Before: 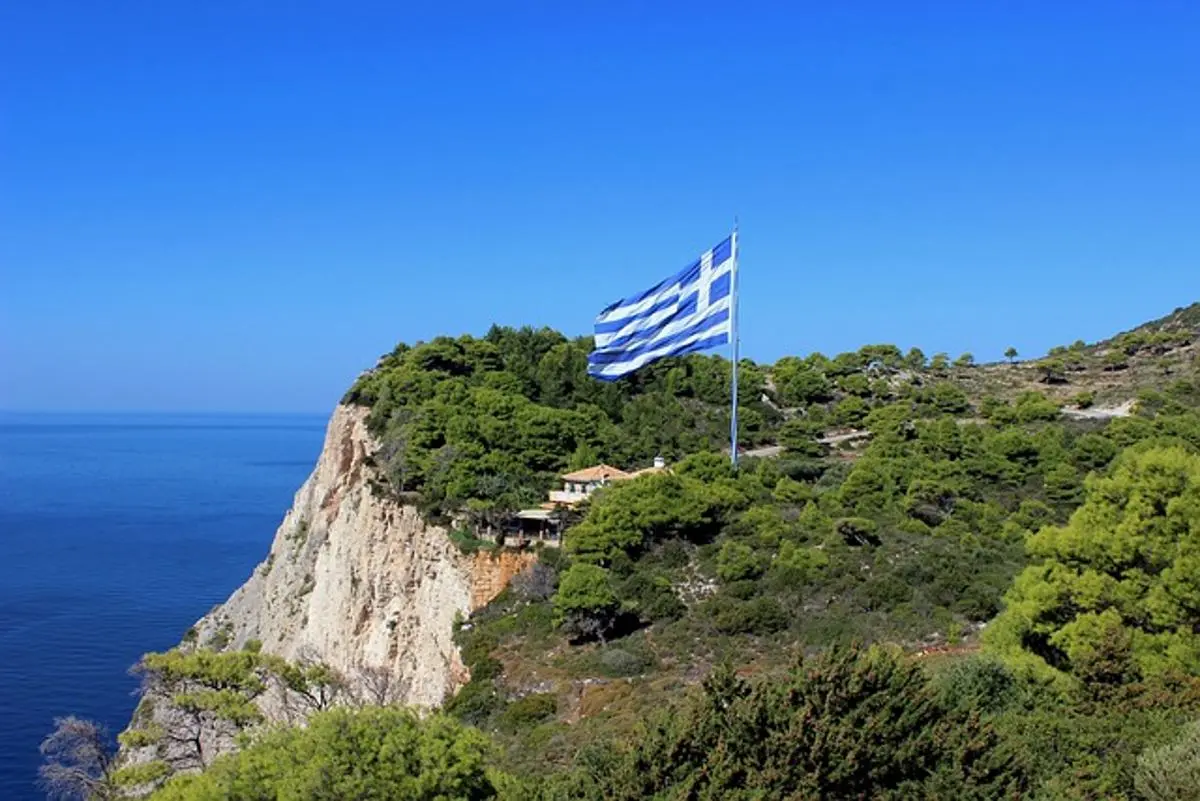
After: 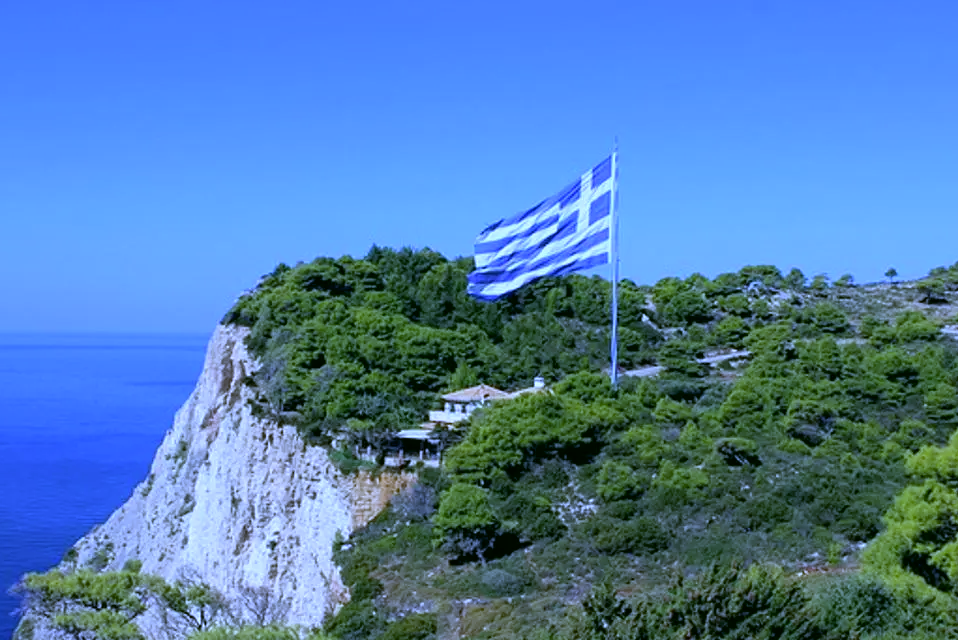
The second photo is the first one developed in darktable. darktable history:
crop and rotate: left 10.071%, top 10.071%, right 10.02%, bottom 10.02%
white balance: red 0.766, blue 1.537
color correction: highlights a* 4.02, highlights b* 4.98, shadows a* -7.55, shadows b* 4.98
